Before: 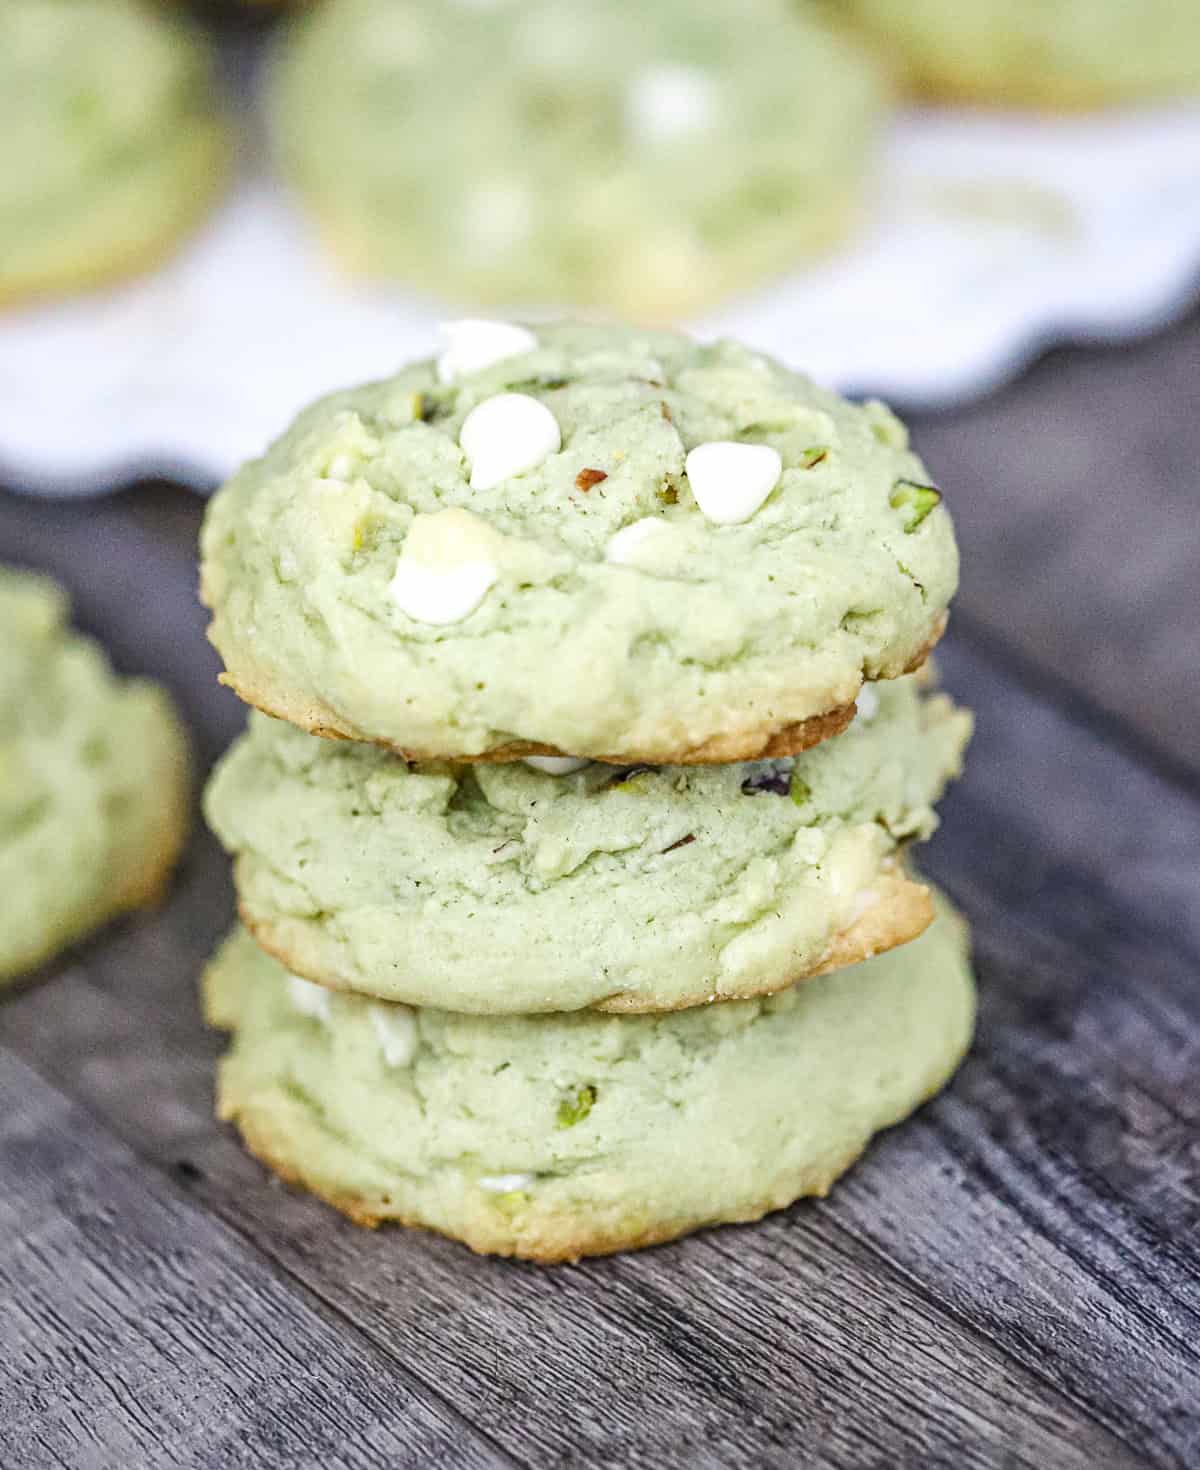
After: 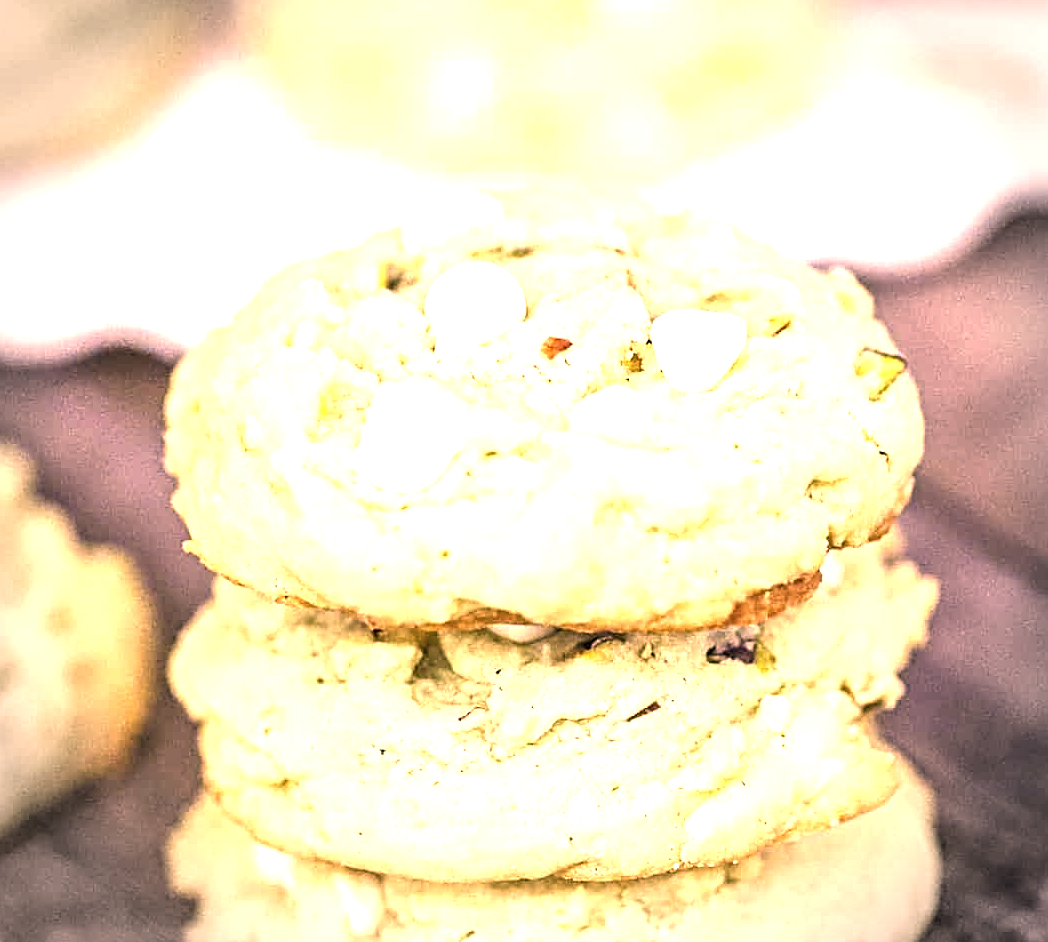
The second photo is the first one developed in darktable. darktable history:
sharpen: on, module defaults
color correction: highlights a* 39.48, highlights b* 39.68, saturation 0.689
exposure: black level correction 0, exposure 1.386 EV, compensate highlight preservation false
vignetting: fall-off start 87.56%, fall-off radius 24.94%
crop: left 2.927%, top 8.994%, right 9.663%, bottom 26.905%
